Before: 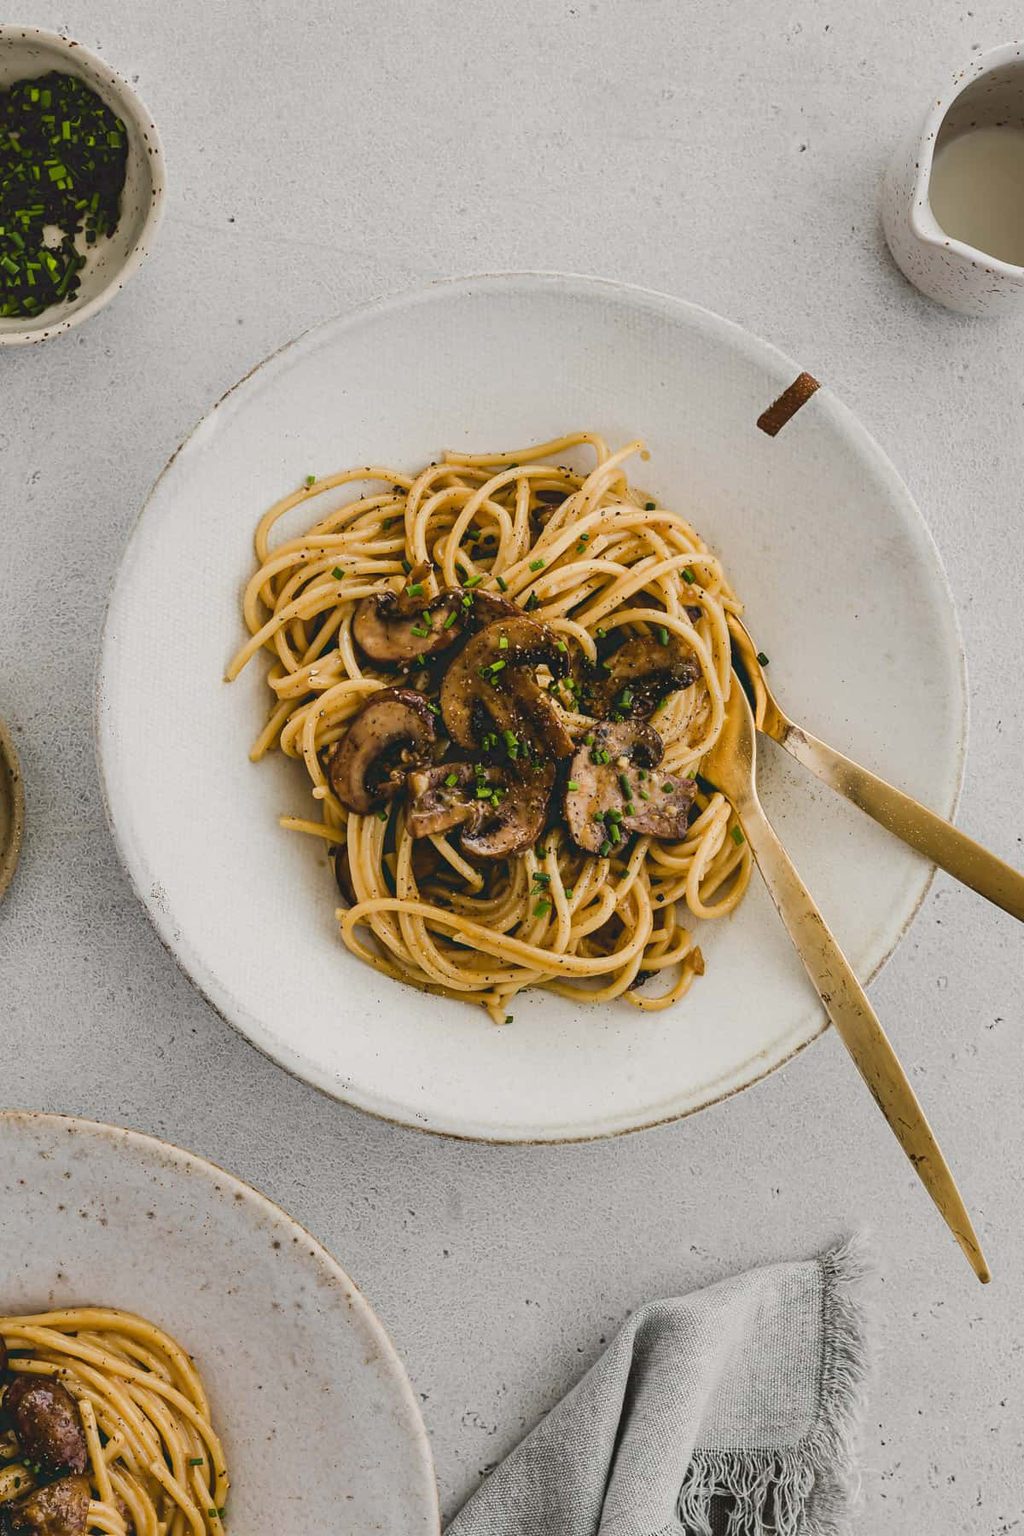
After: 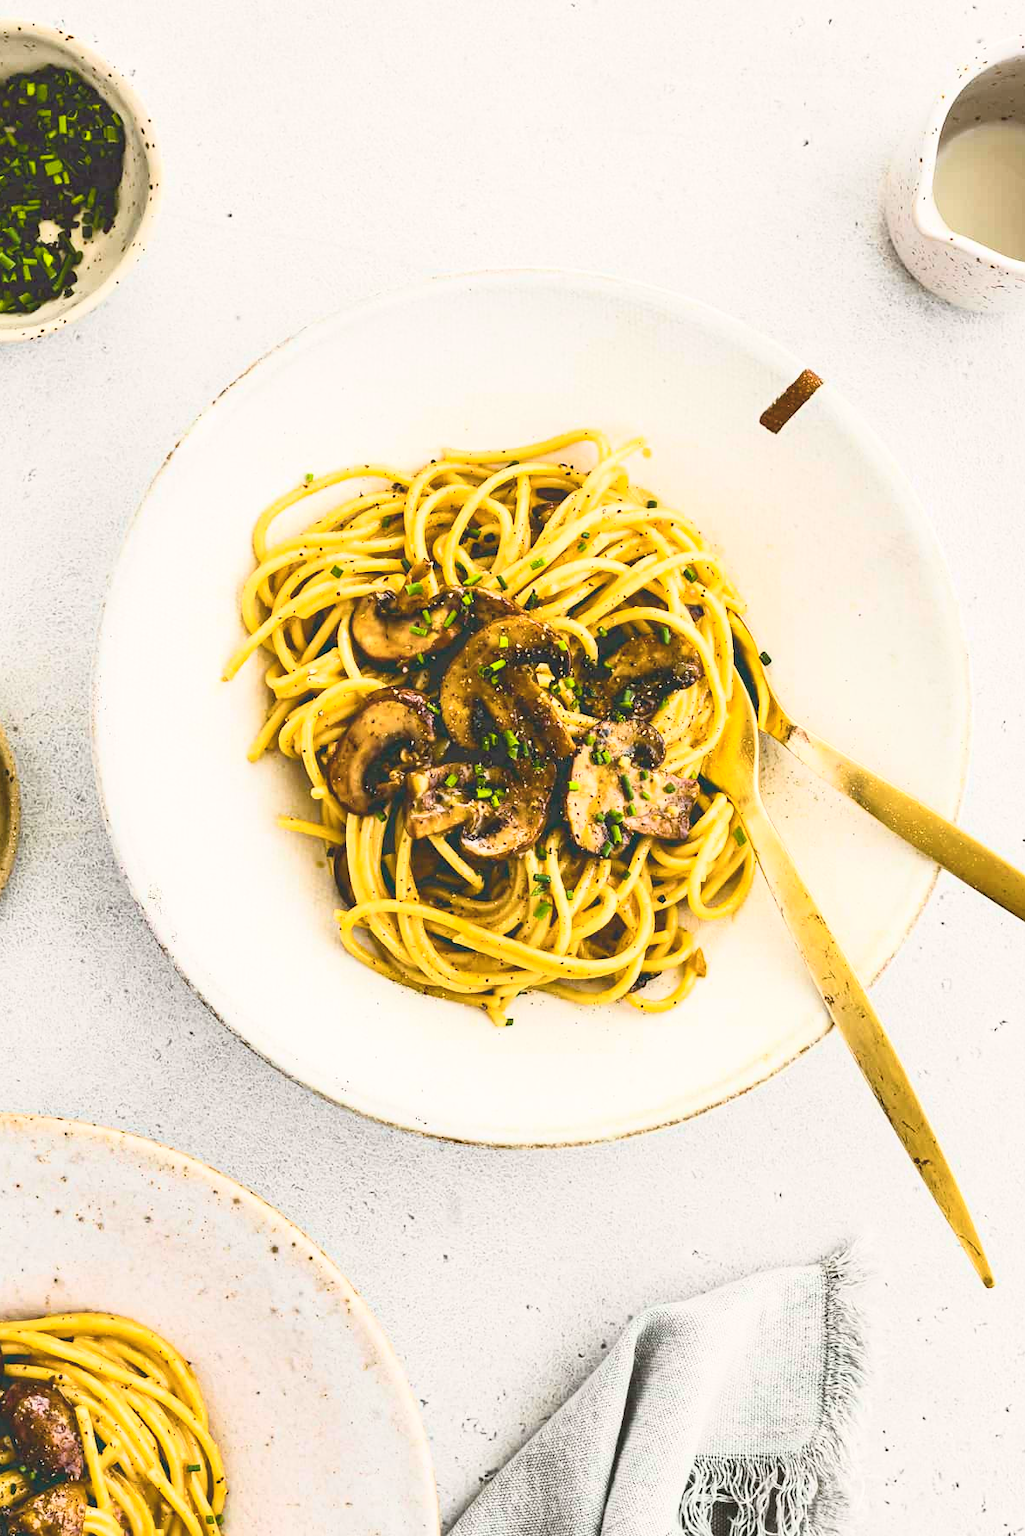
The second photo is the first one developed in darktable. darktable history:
color balance rgb: perceptual saturation grading › global saturation 36%, perceptual brilliance grading › global brilliance 10%, global vibrance 20%
crop: left 0.434%, top 0.485%, right 0.244%, bottom 0.386%
exposure: black level correction 0.001, compensate highlight preservation false
contrast brightness saturation: contrast 0.39, brightness 0.53
